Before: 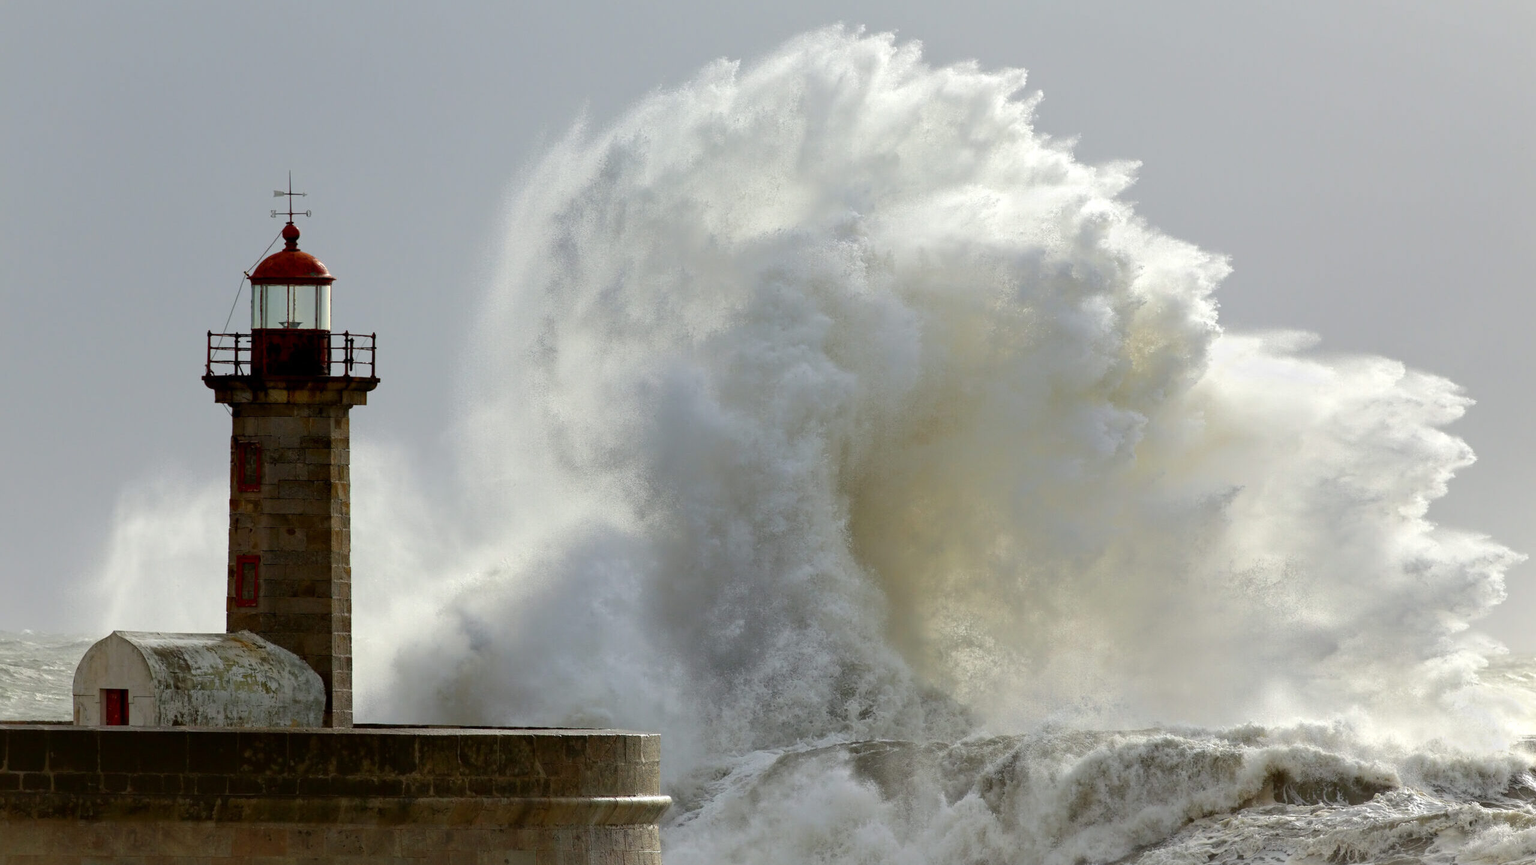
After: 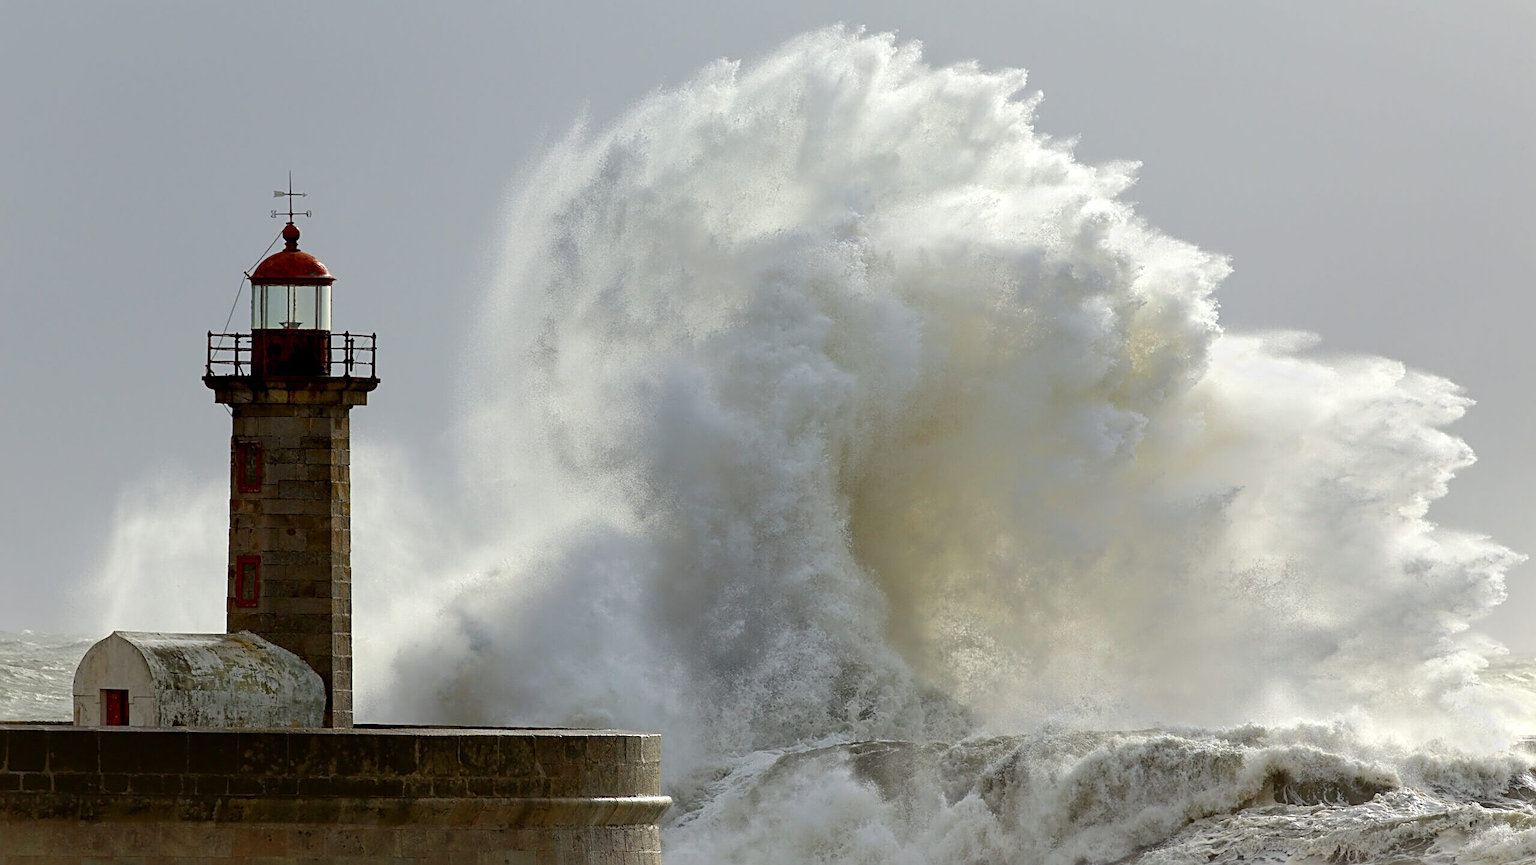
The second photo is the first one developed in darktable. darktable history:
sharpen: radius 2.771
